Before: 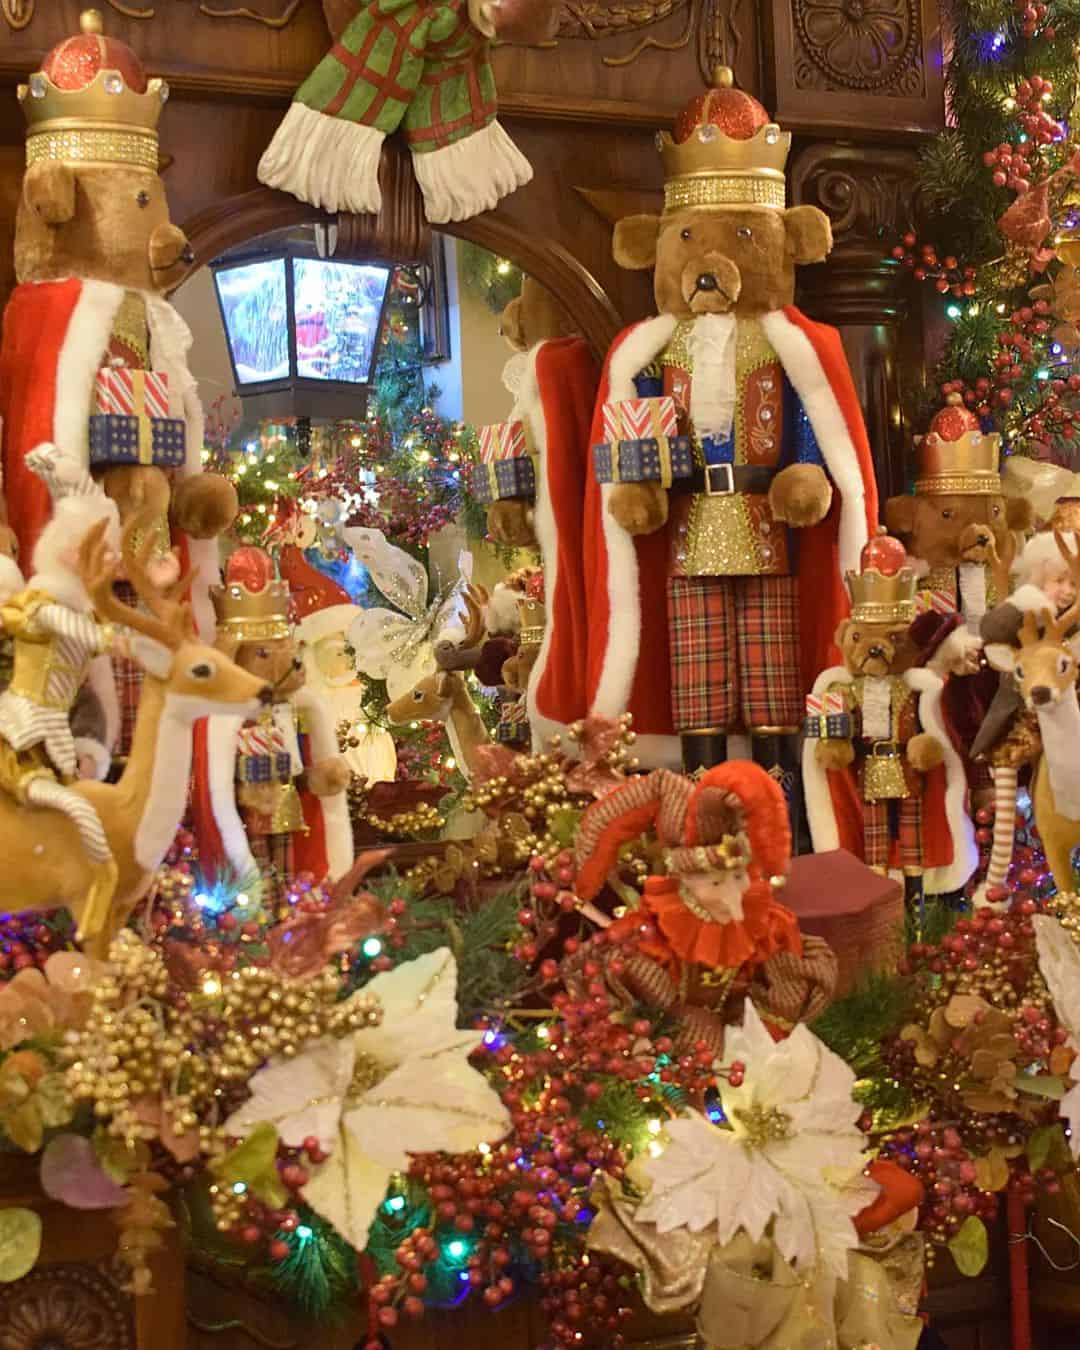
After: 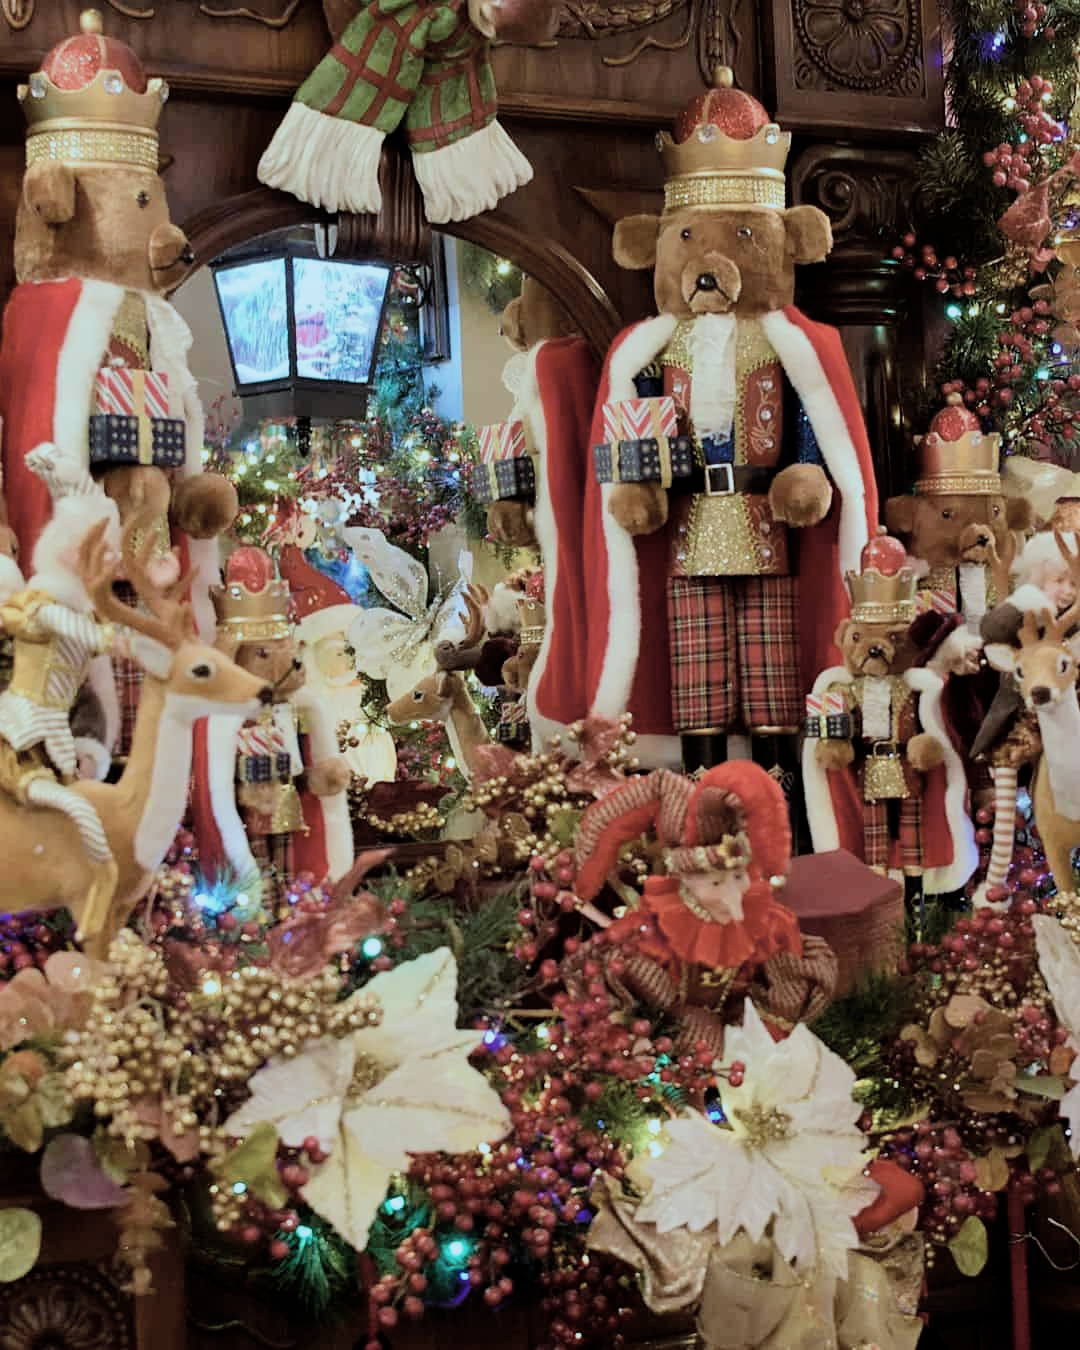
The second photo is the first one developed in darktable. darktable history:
color calibration: output R [0.946, 0.065, -0.013, 0], output G [-0.246, 1.264, -0.017, 0], output B [0.046, -0.098, 1.05, 0], illuminant custom, x 0.344, y 0.359, temperature 5045.54 K
color correction: highlights a* -12.64, highlights b* -18.1, saturation 0.7
filmic rgb: black relative exposure -5 EV, hardness 2.88, contrast 1.3, highlights saturation mix -10%
